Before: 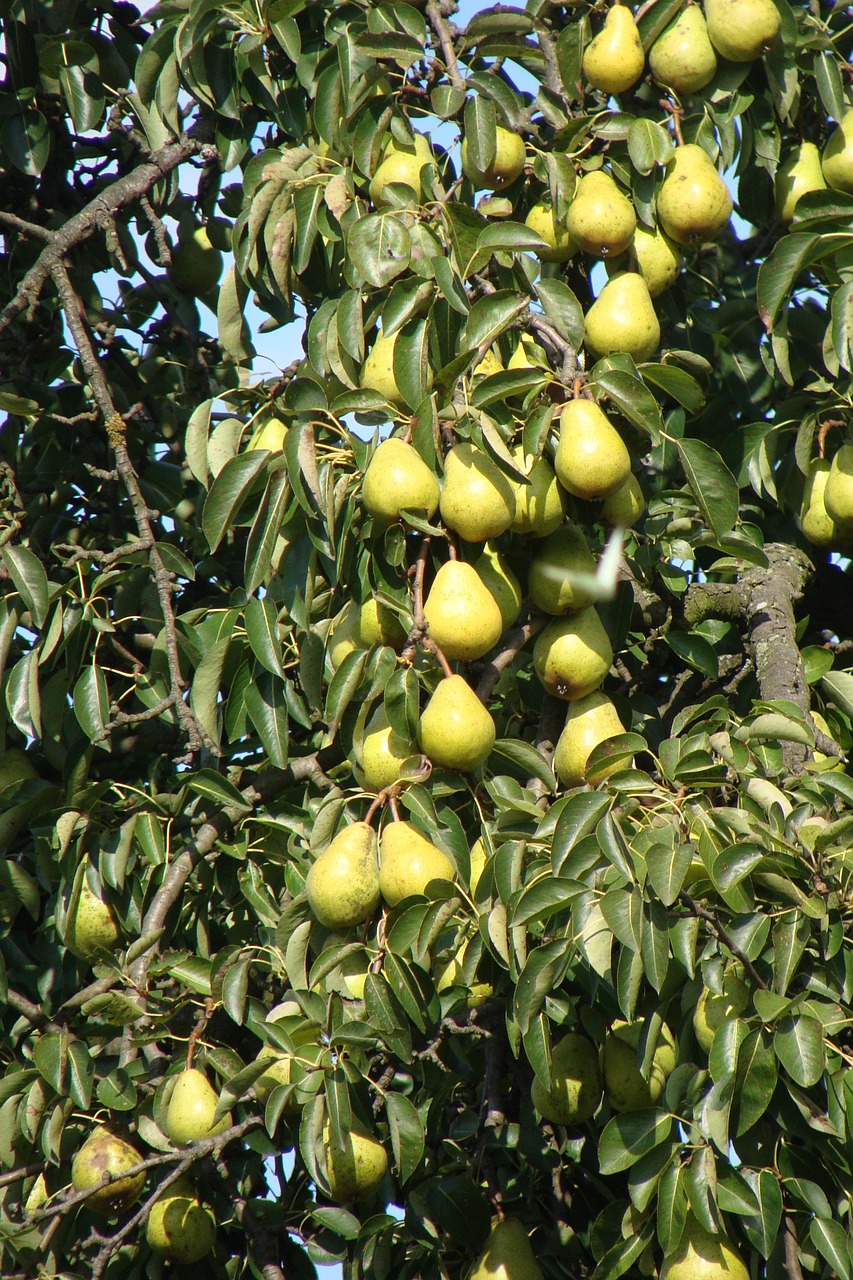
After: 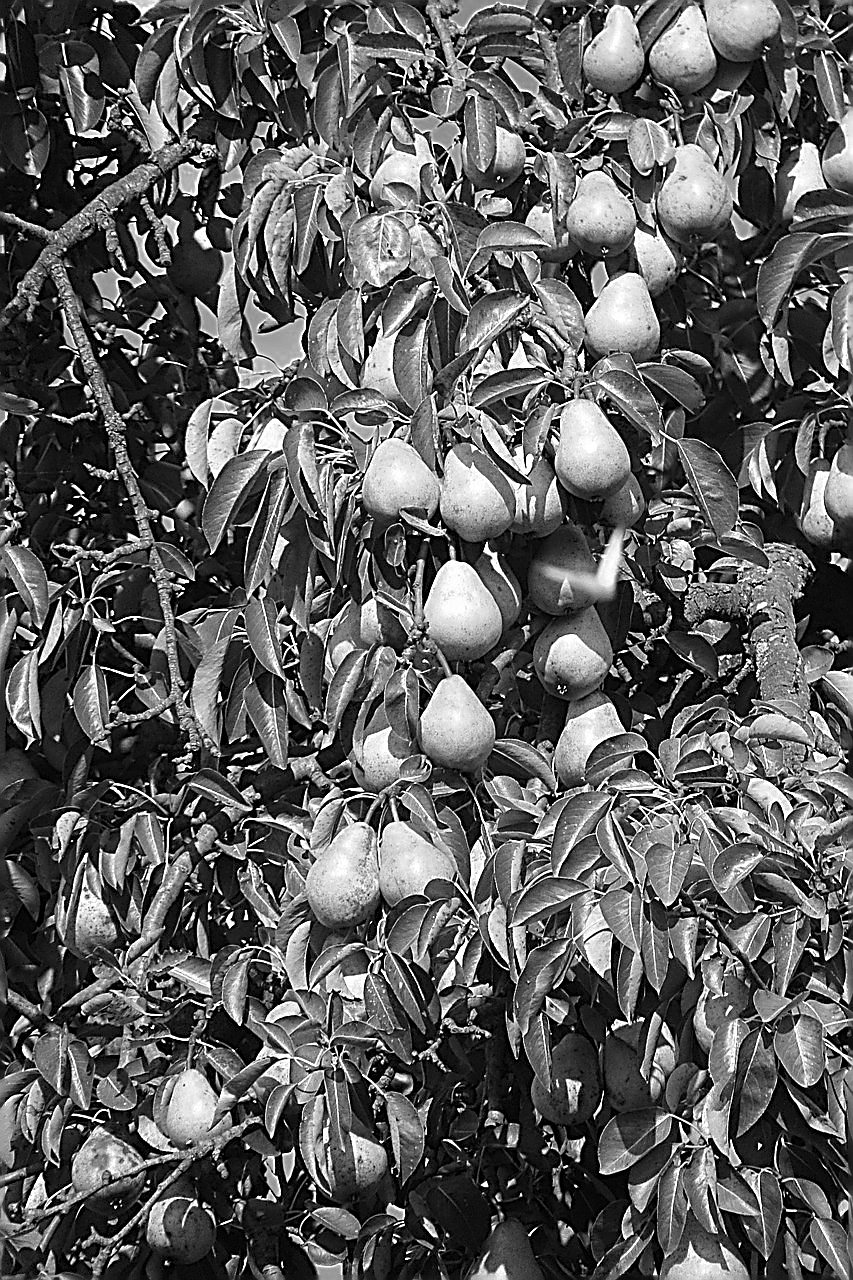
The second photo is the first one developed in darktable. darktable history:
color zones: curves: ch0 [(0.002, 0.589) (0.107, 0.484) (0.146, 0.249) (0.217, 0.352) (0.309, 0.525) (0.39, 0.404) (0.455, 0.169) (0.597, 0.055) (0.724, 0.212) (0.775, 0.691) (0.869, 0.571) (1, 0.587)]; ch1 [(0, 0) (0.143, 0) (0.286, 0) (0.429, 0) (0.571, 0) (0.714, 0) (0.857, 0)]
sharpen: amount 1.986
